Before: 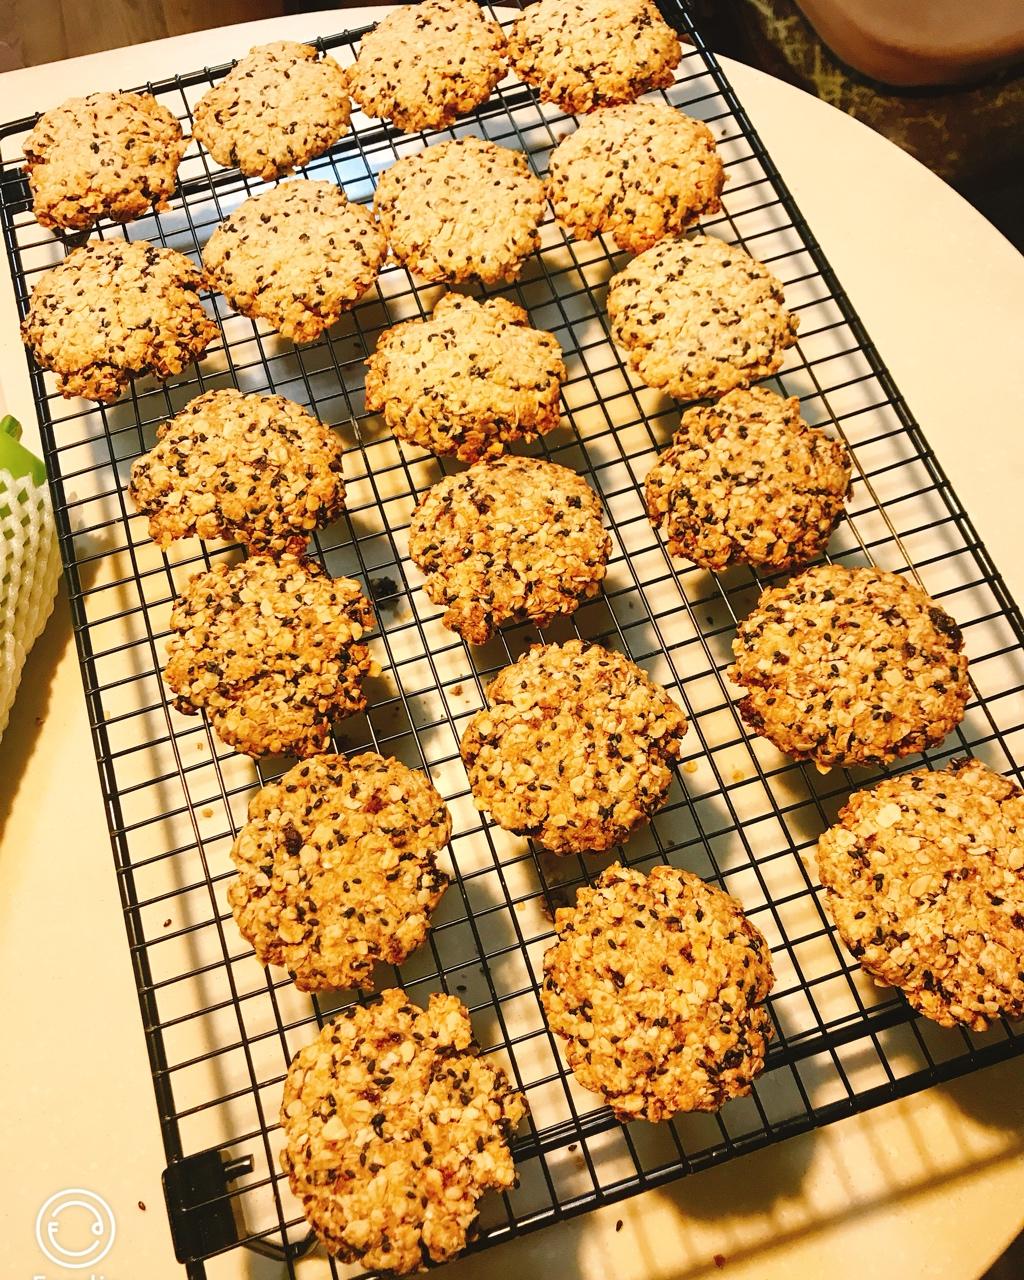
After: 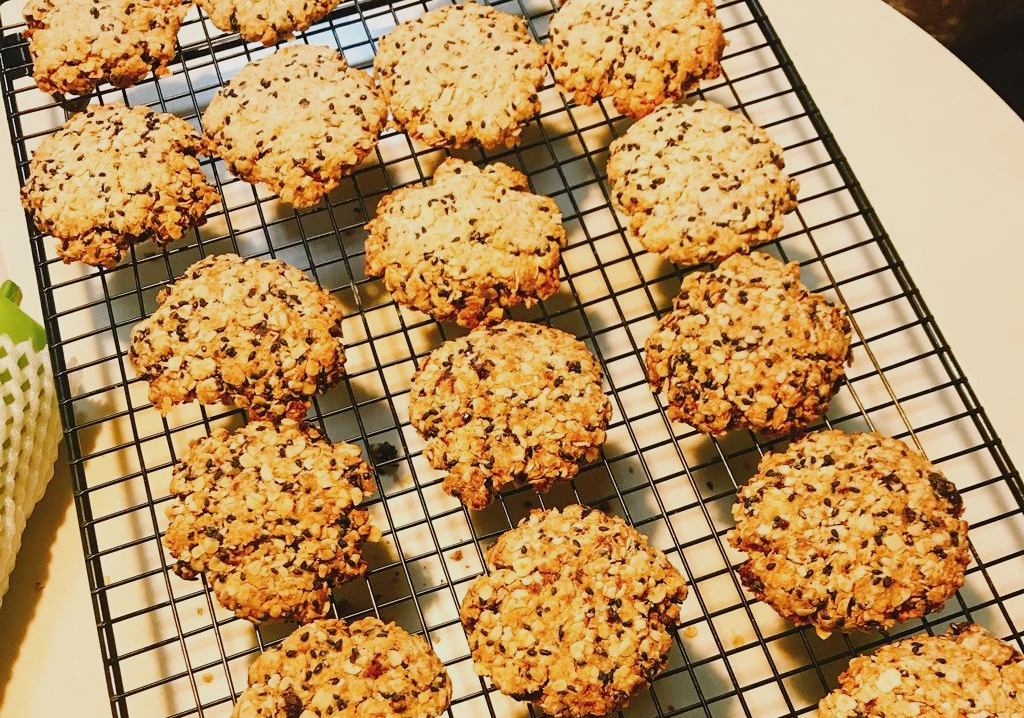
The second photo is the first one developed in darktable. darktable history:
sigmoid: contrast 1.22, skew 0.65
crop and rotate: top 10.605%, bottom 33.274%
